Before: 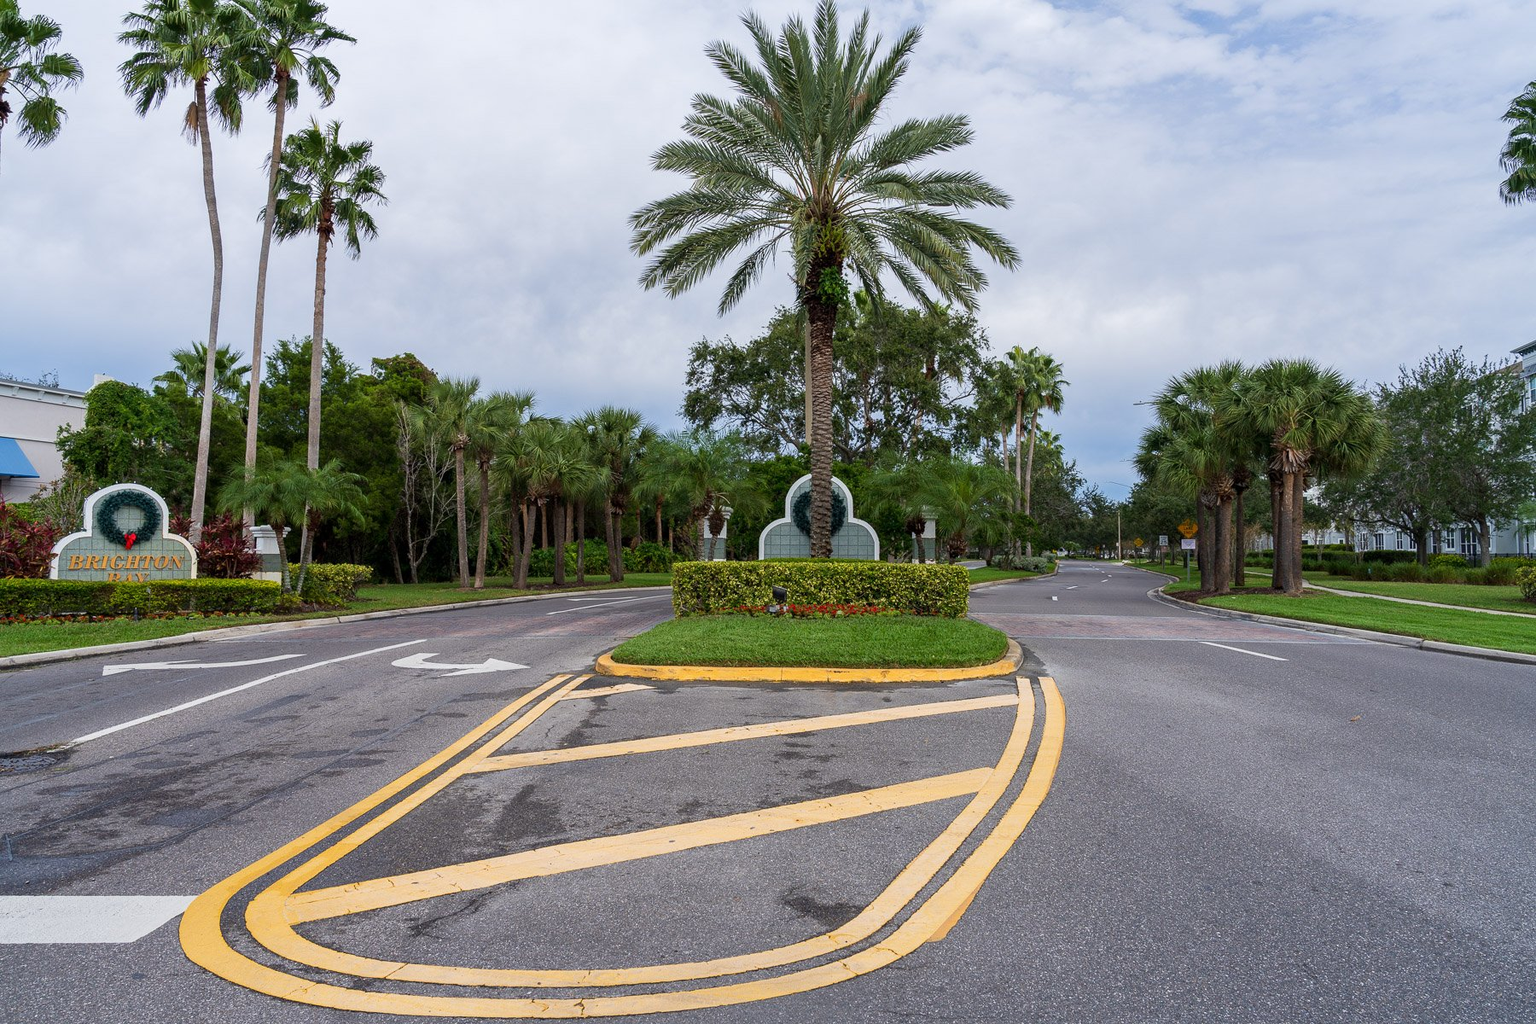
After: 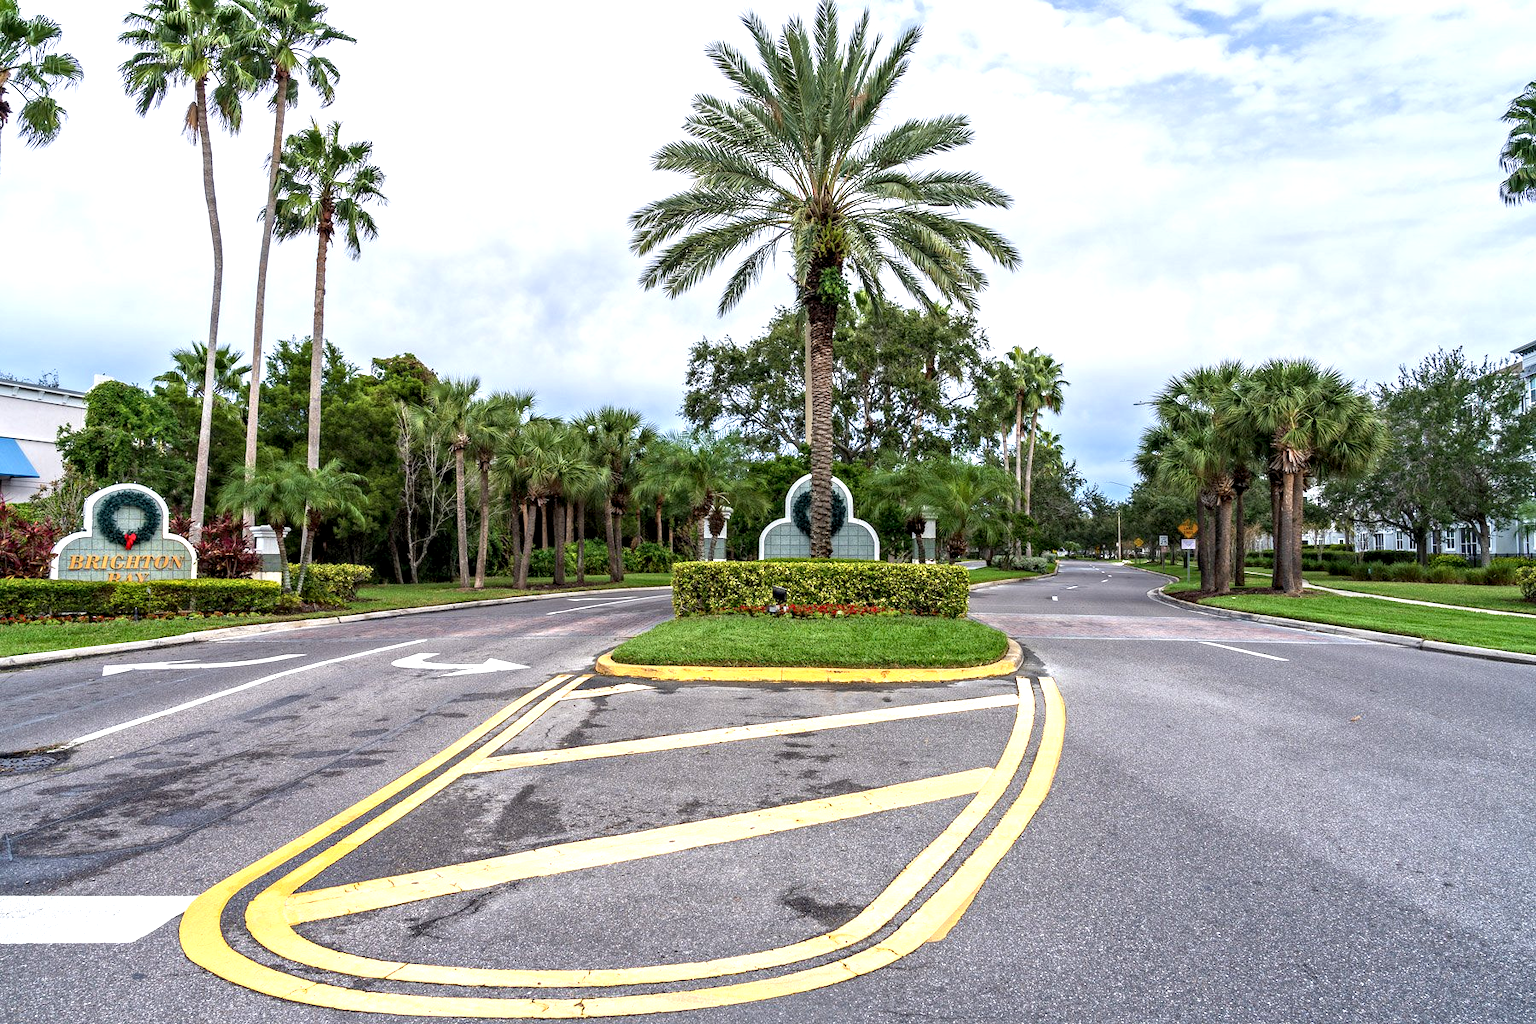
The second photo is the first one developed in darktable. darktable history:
local contrast: detail 130%
contrast equalizer: y [[0.5, 0.5, 0.544, 0.569, 0.5, 0.5], [0.5 ×6], [0.5 ×6], [0 ×6], [0 ×6]]
exposure: exposure 0.727 EV, compensate highlight preservation false
